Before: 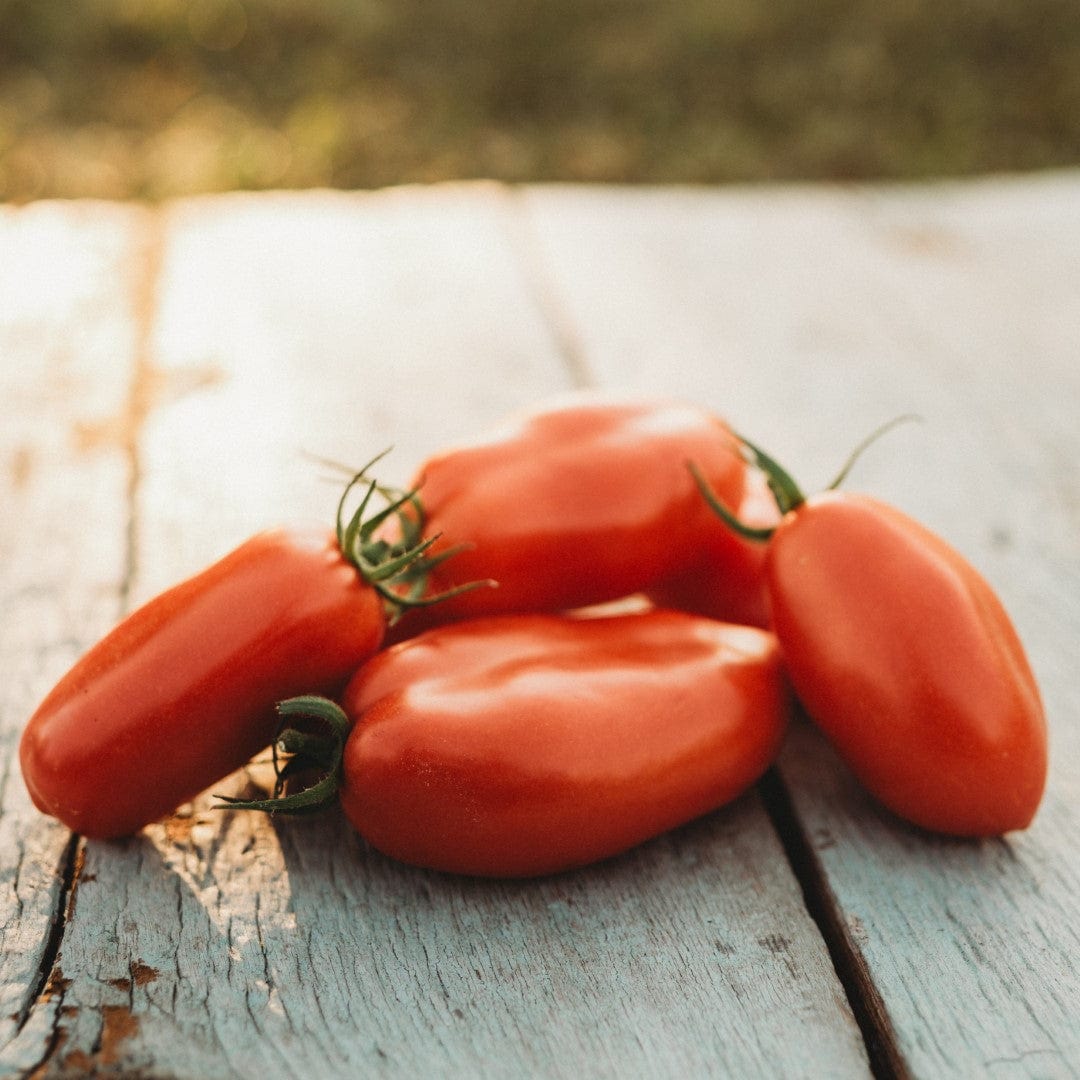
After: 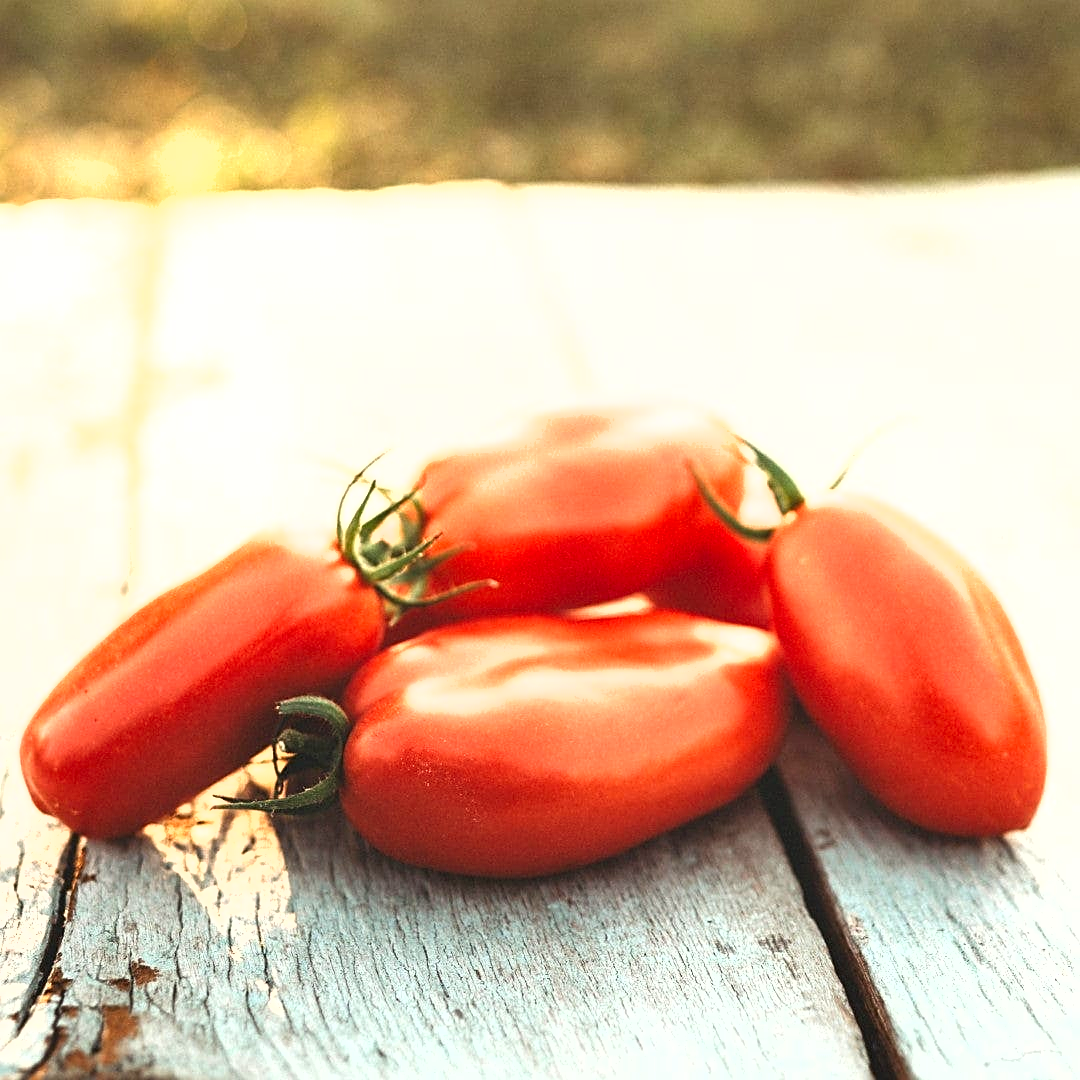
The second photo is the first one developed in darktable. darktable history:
sharpen: on, module defaults
exposure: black level correction 0, exposure 1.2 EV, compensate exposure bias true, compensate highlight preservation false
shadows and highlights: radius 125.46, shadows 30.51, highlights -30.51, low approximation 0.01, soften with gaussian
